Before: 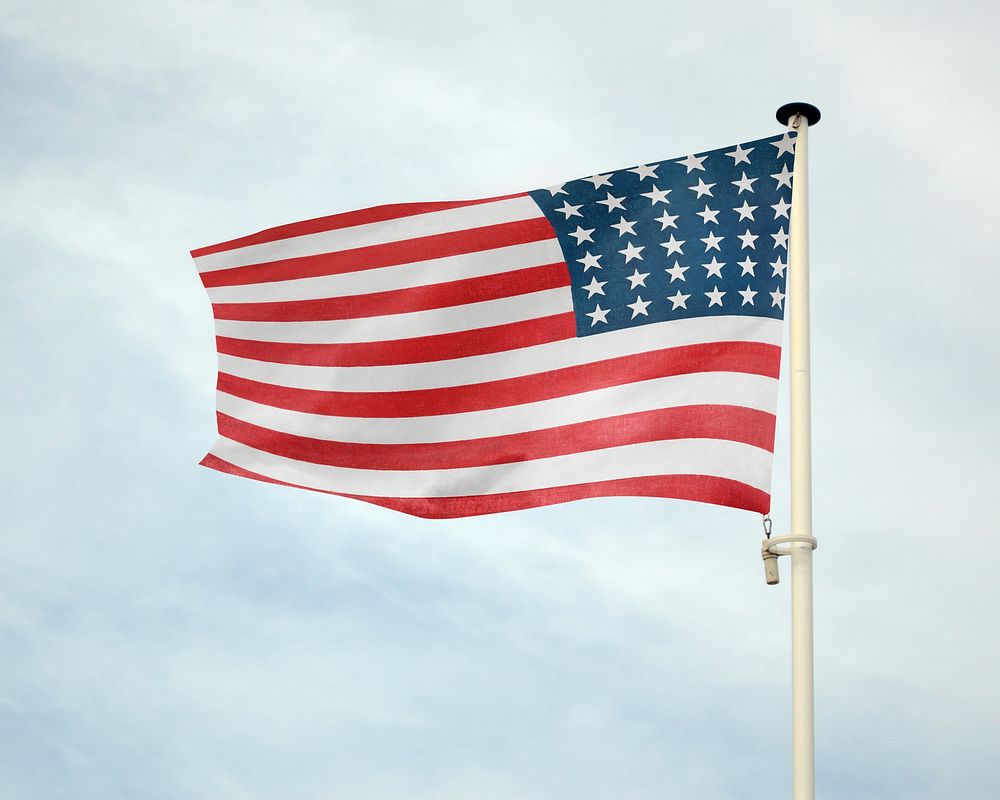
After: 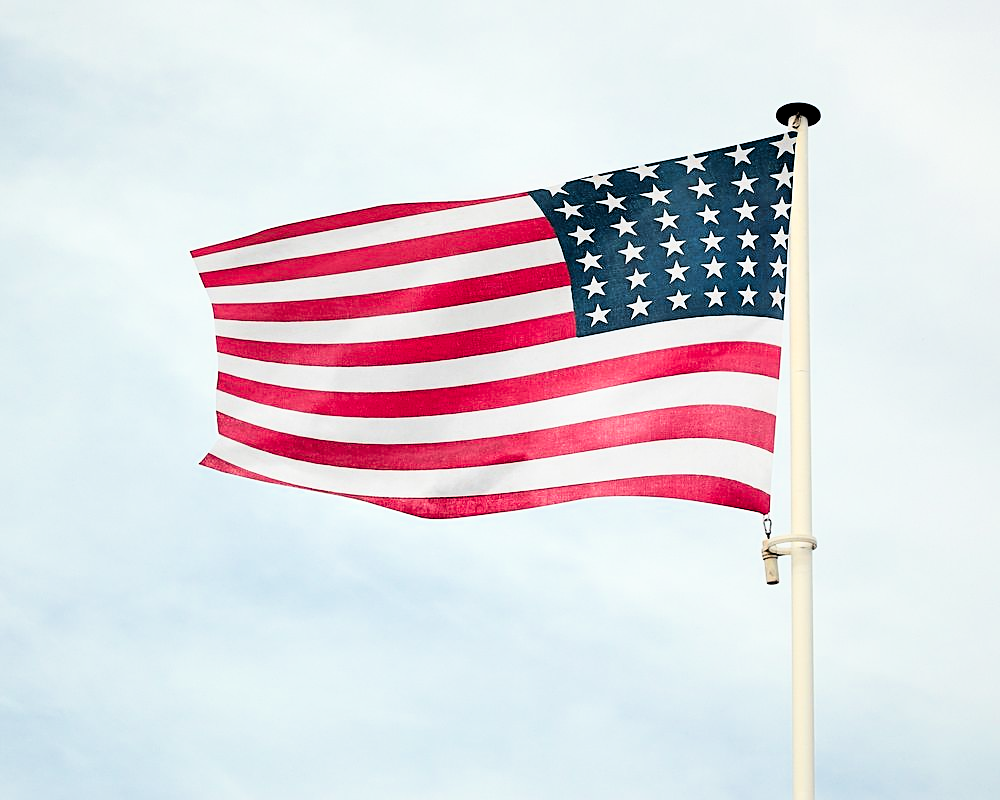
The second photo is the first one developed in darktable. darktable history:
tone equalizer: -8 EV -0.77 EV, -7 EV -0.676 EV, -6 EV -0.632 EV, -5 EV -0.419 EV, -3 EV 0.401 EV, -2 EV 0.6 EV, -1 EV 0.683 EV, +0 EV 0.768 EV, edges refinement/feathering 500, mask exposure compensation -1.57 EV, preserve details no
sharpen: on, module defaults
filmic rgb: middle gray luminance 9.21%, black relative exposure -10.63 EV, white relative exposure 3.45 EV, threshold 2.95 EV, target black luminance 0%, hardness 5.99, latitude 59.48%, contrast 1.094, highlights saturation mix 6.49%, shadows ↔ highlights balance 29.43%, enable highlight reconstruction true
color zones: curves: ch1 [(0.239, 0.552) (0.75, 0.5)]; ch2 [(0.25, 0.462) (0.749, 0.457)]
